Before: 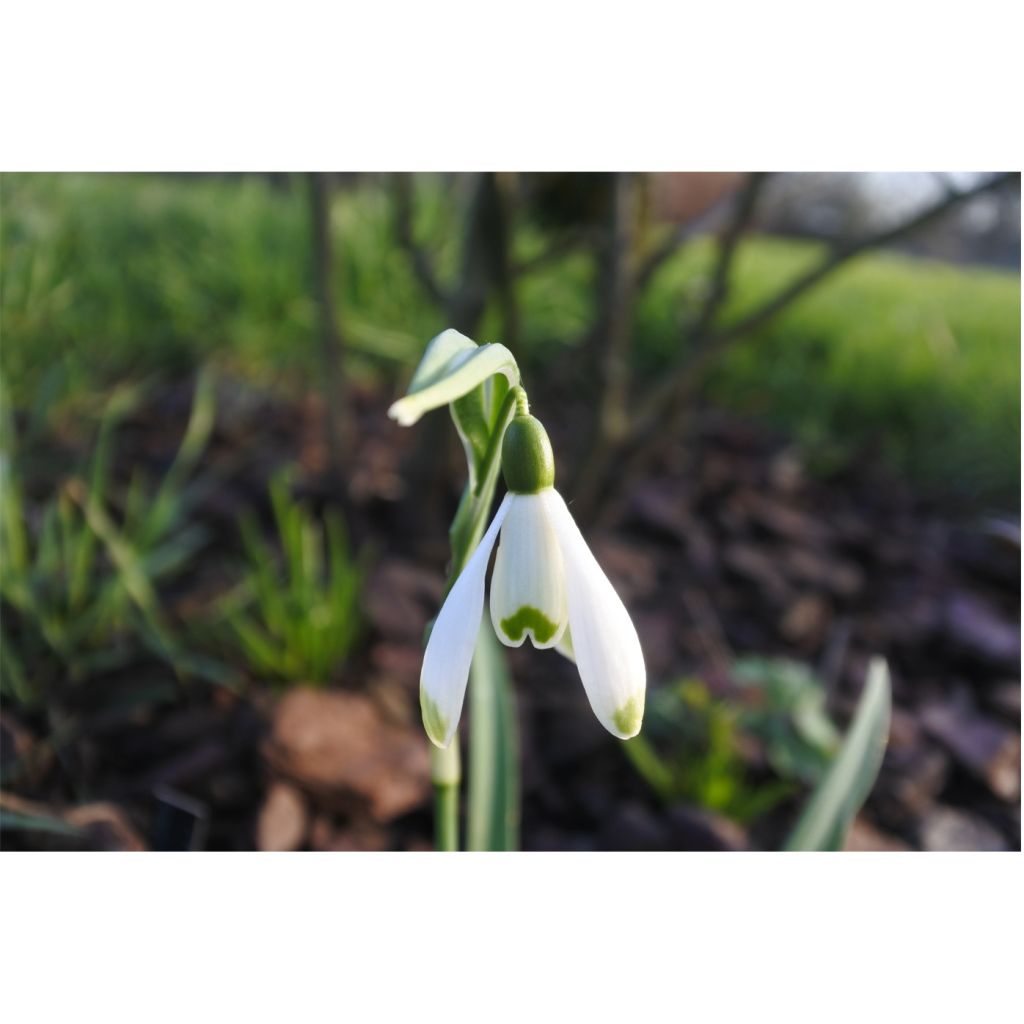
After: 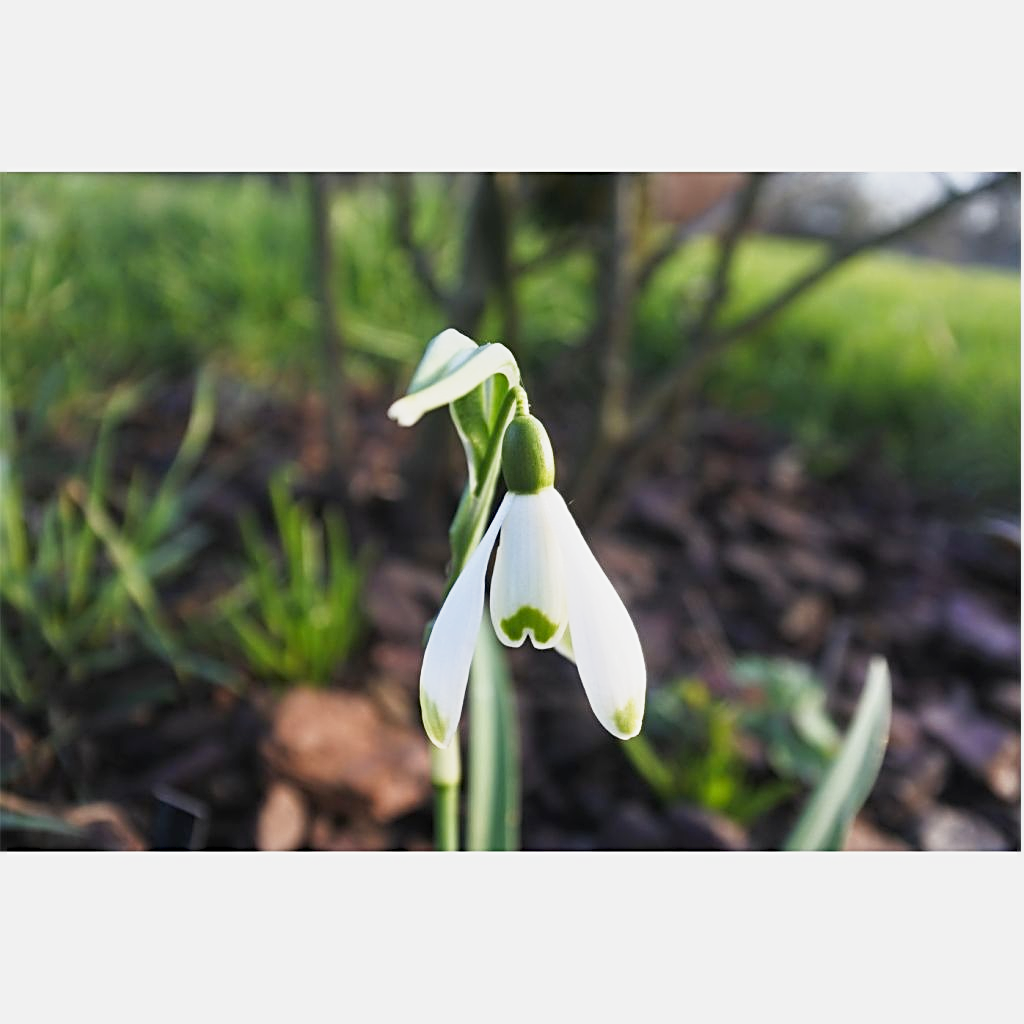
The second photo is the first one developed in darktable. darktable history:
base curve: curves: ch0 [(0, 0) (0.088, 0.125) (0.176, 0.251) (0.354, 0.501) (0.613, 0.749) (1, 0.877)], preserve colors none
sharpen: radius 2.533, amount 0.619
